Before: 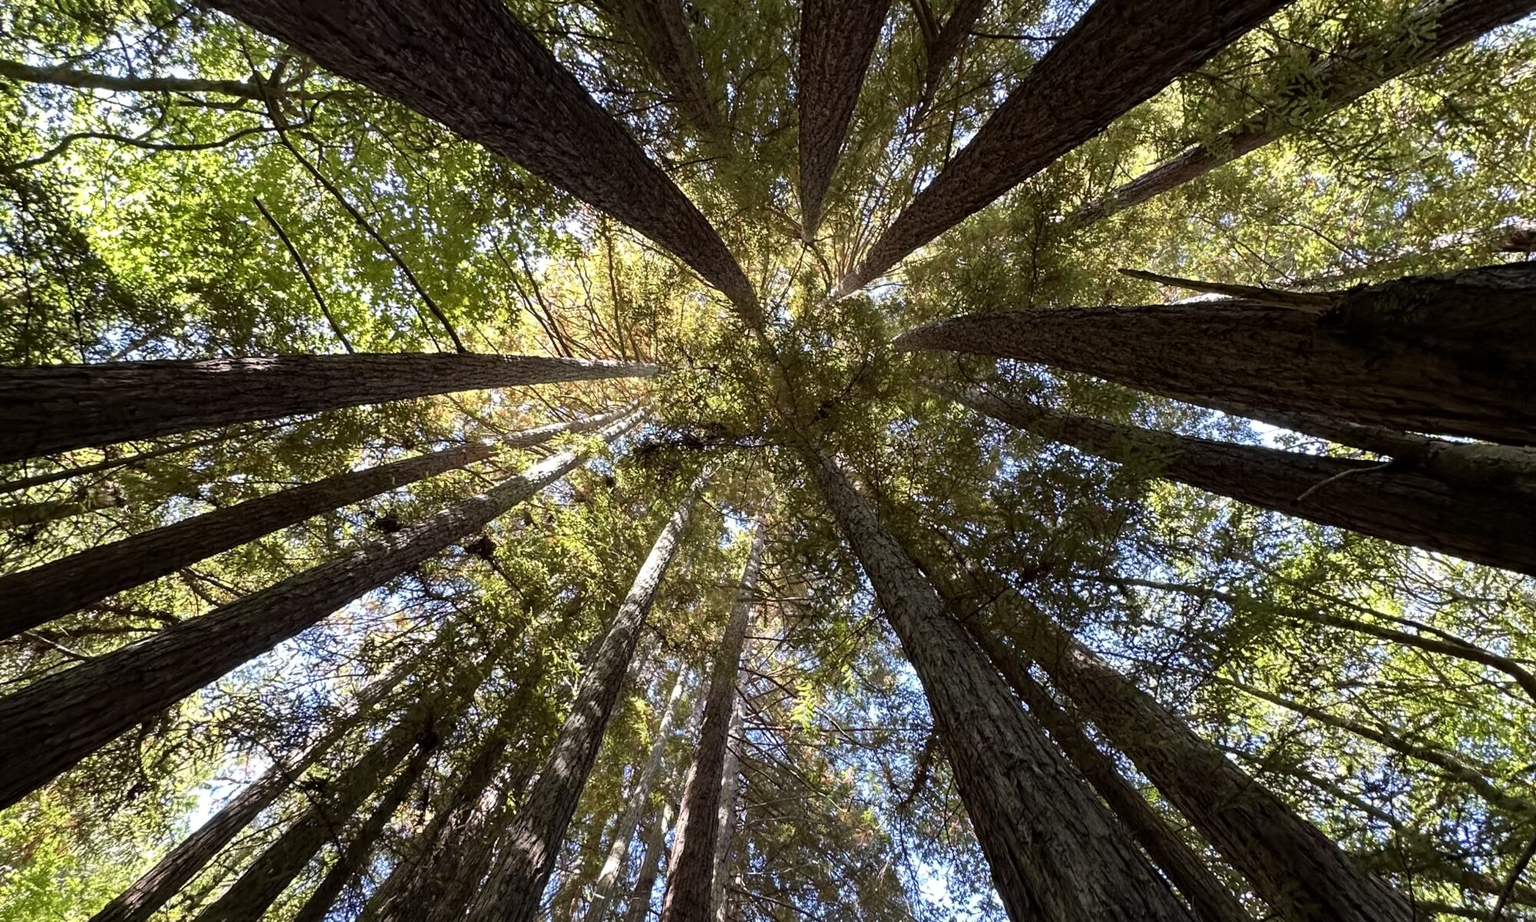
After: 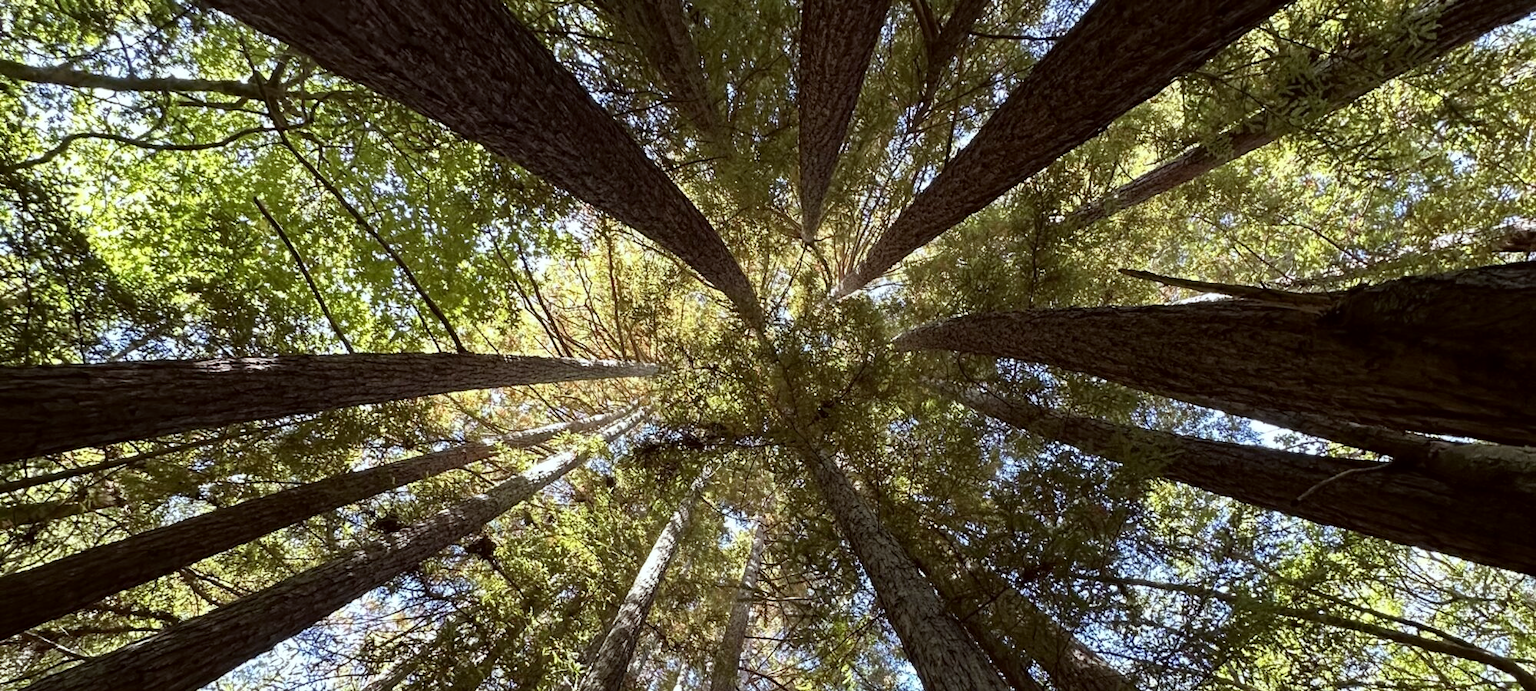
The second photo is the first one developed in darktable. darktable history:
crop: bottom 24.988%
color correction: highlights a* -2.73, highlights b* -2.09, shadows a* 2.41, shadows b* 2.73
